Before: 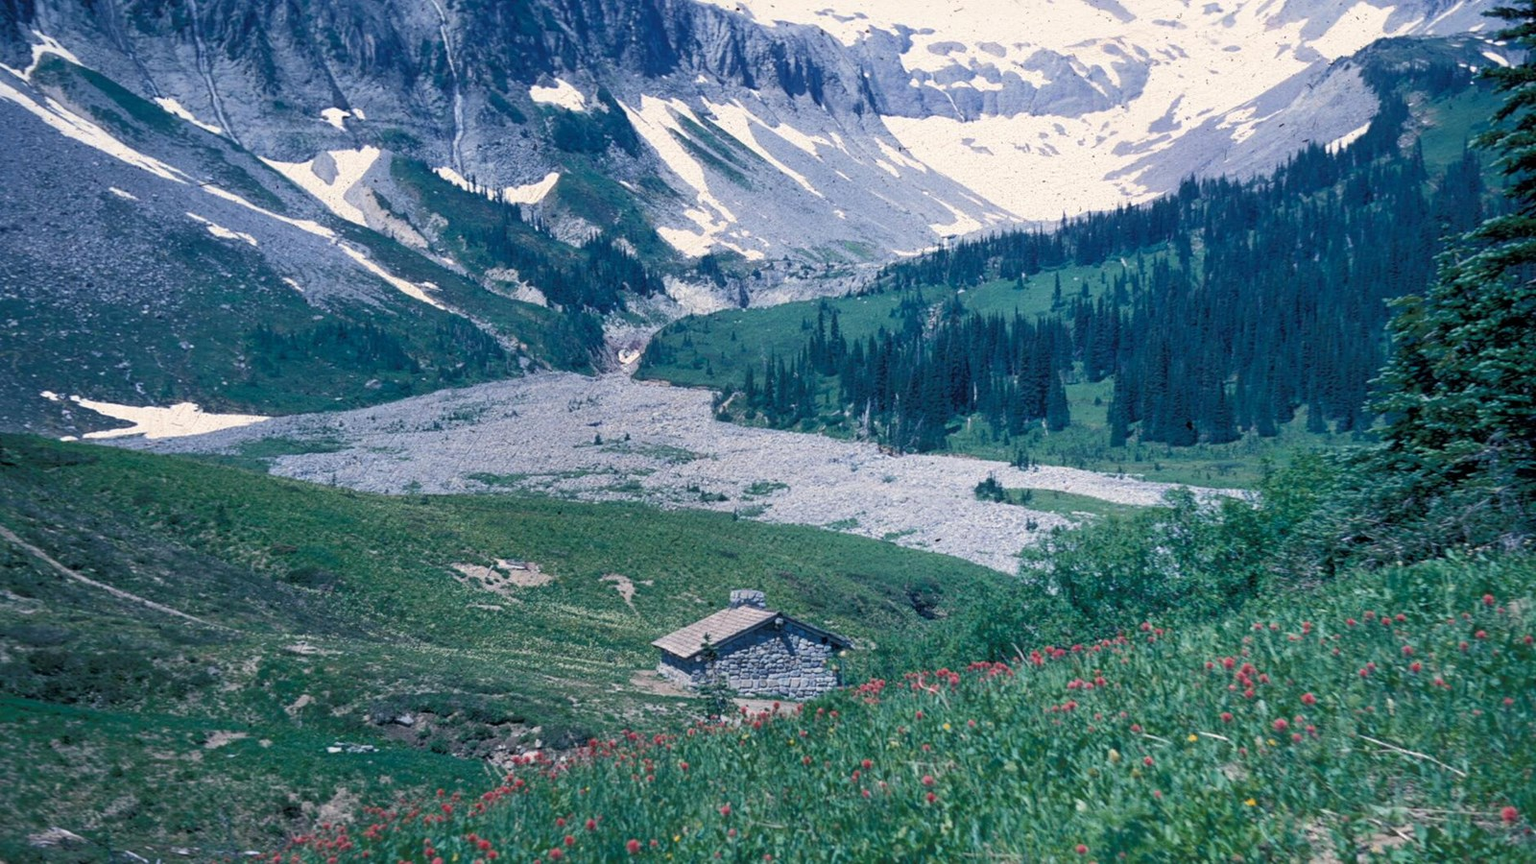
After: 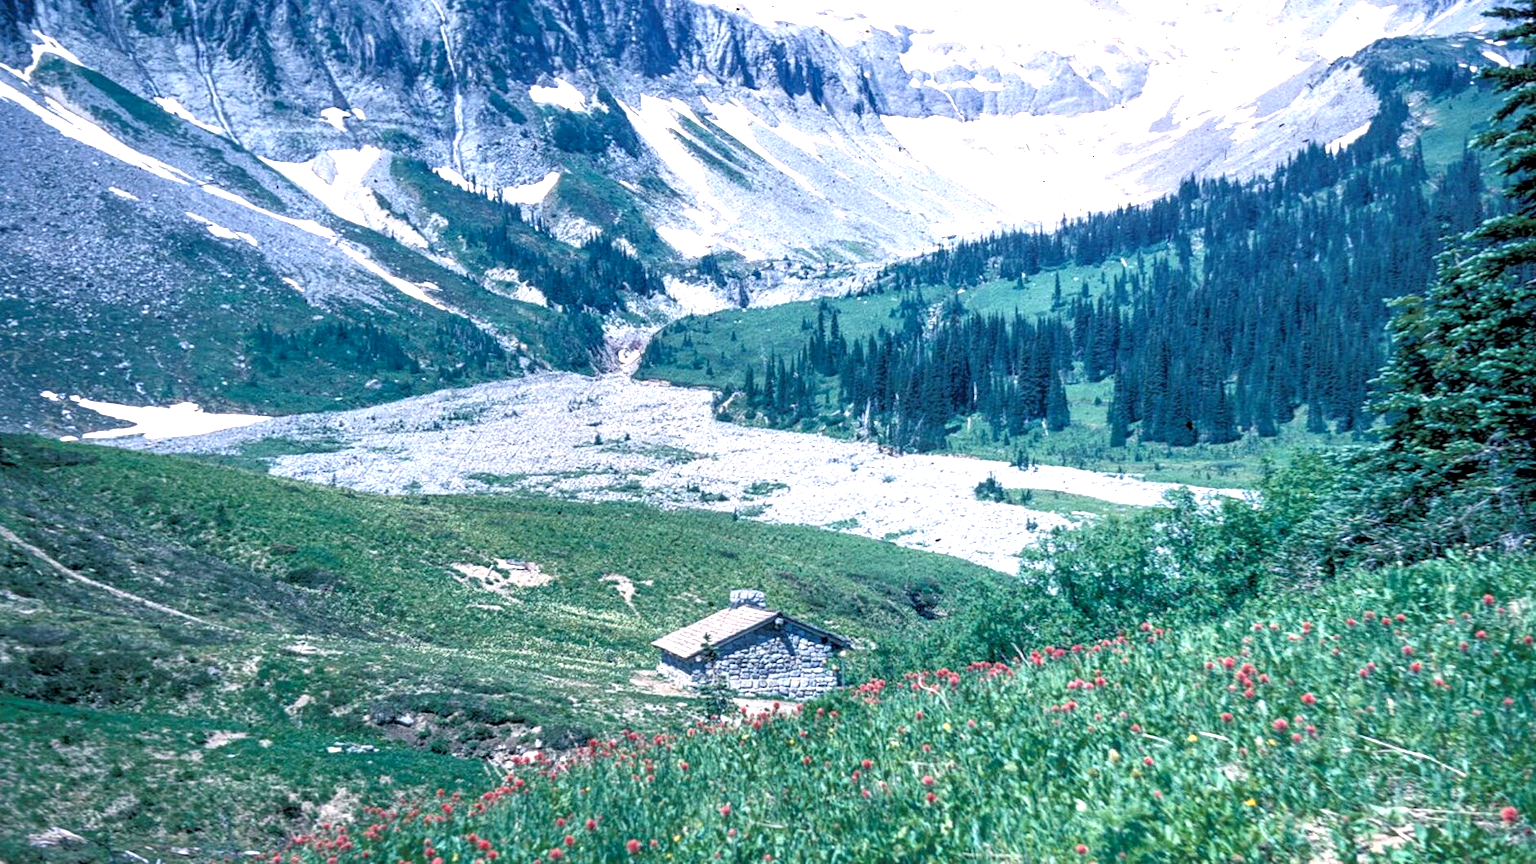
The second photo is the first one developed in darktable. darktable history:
exposure: black level correction 0, exposure 1 EV, compensate exposure bias true, compensate highlight preservation false
local contrast: detail 140%
